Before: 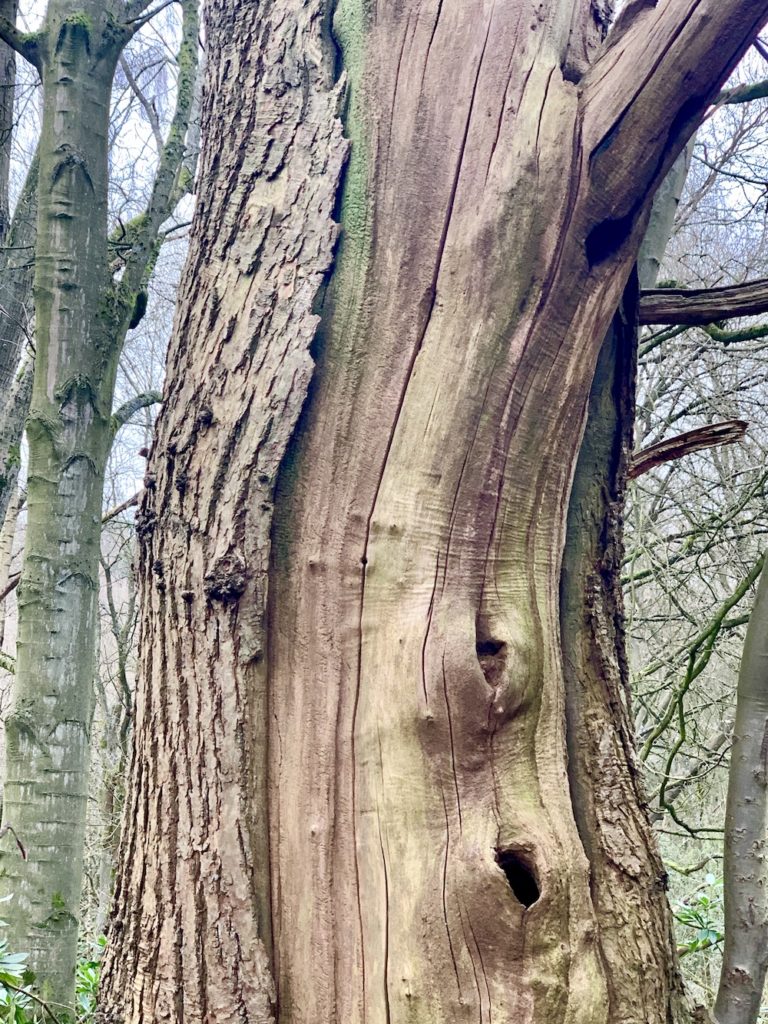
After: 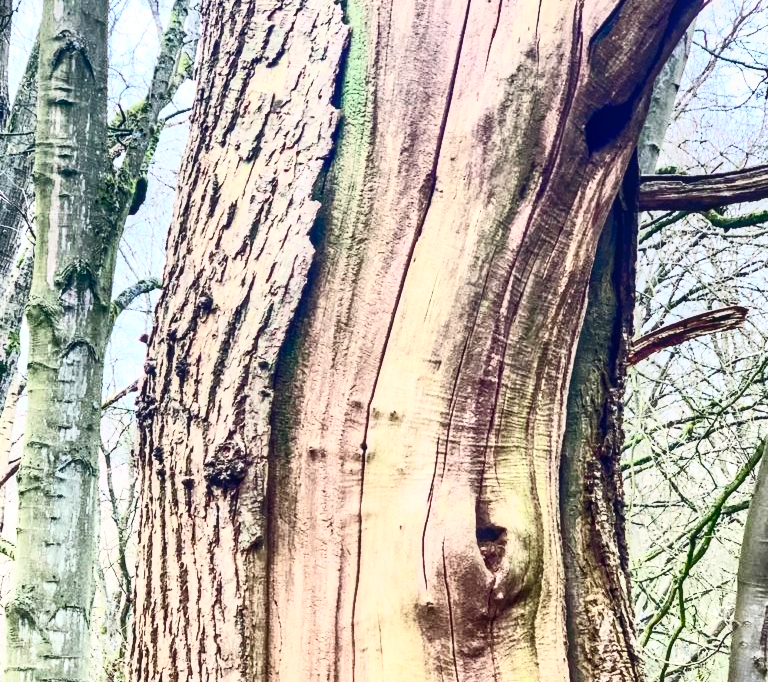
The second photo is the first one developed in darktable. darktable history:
local contrast: on, module defaults
crop: top 11.166%, bottom 22.168%
contrast brightness saturation: contrast 0.62, brightness 0.34, saturation 0.14
